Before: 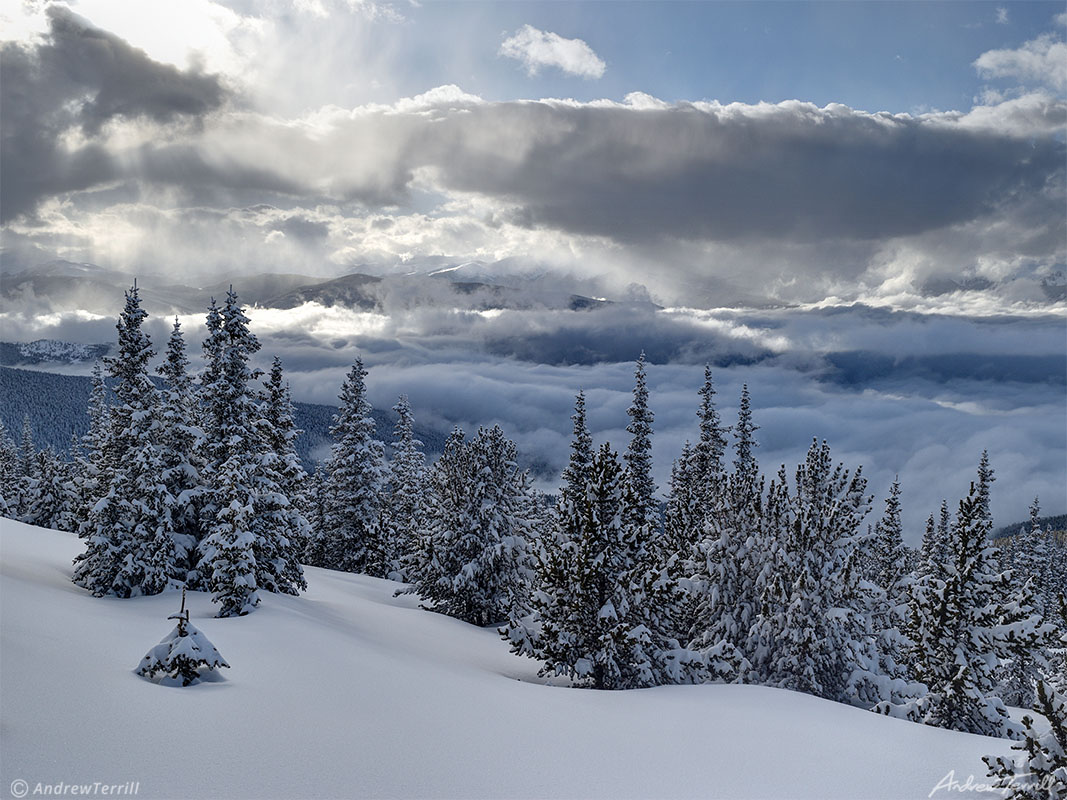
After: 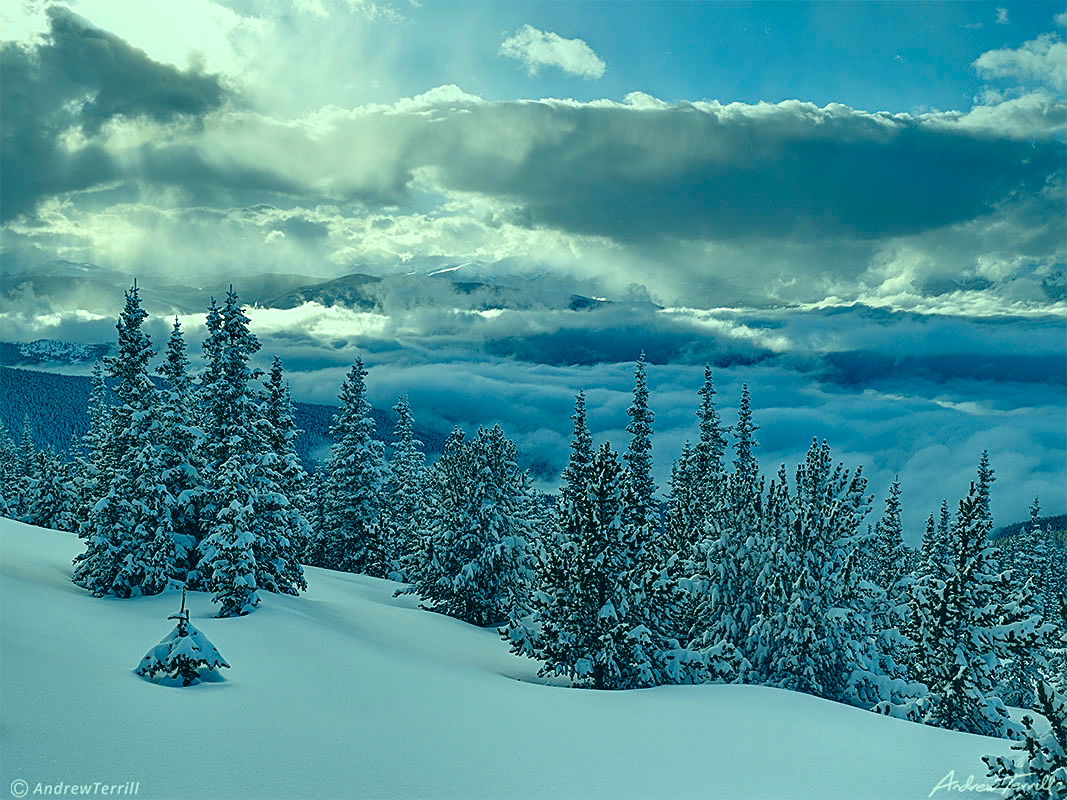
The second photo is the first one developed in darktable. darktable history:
color balance rgb: perceptual saturation grading › global saturation 20%, global vibrance 20%
sharpen: on, module defaults
color correction: highlights a* -20.08, highlights b* 9.8, shadows a* -20.4, shadows b* -10.76
